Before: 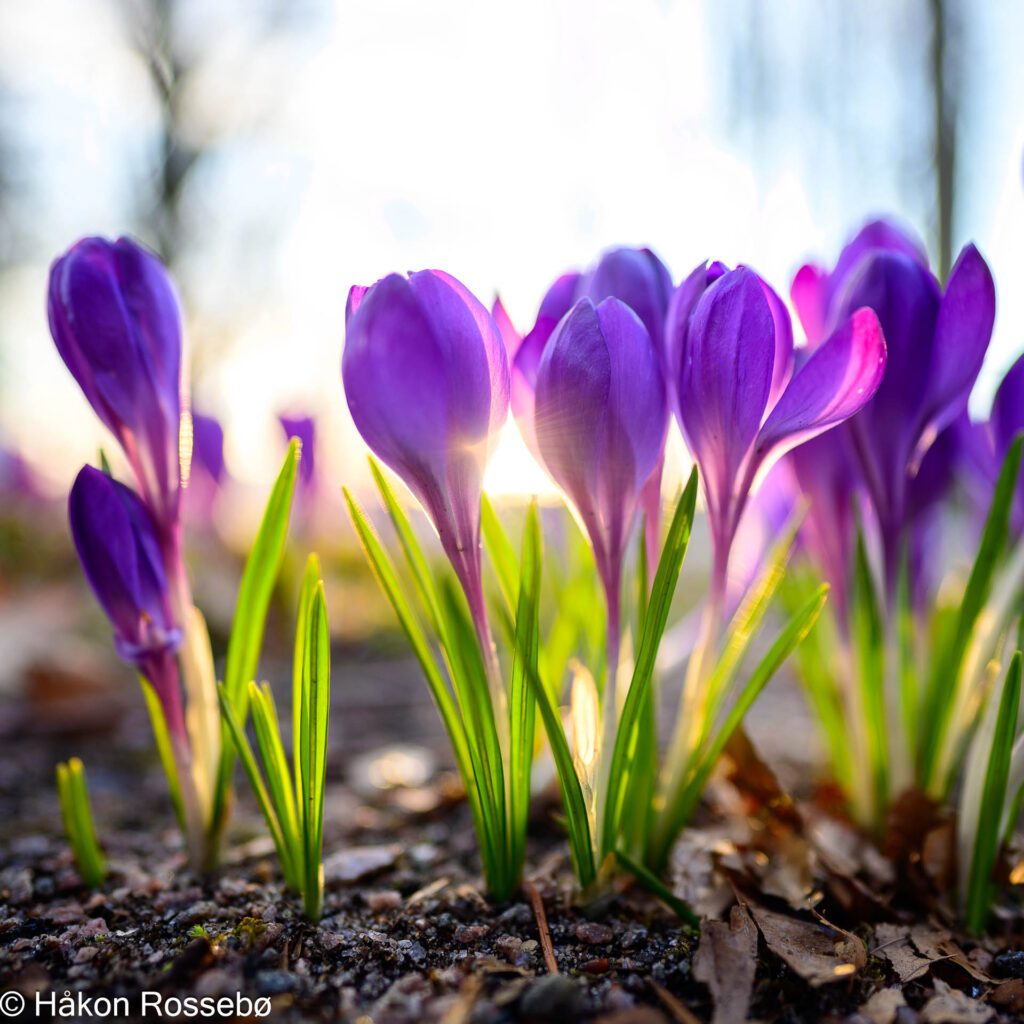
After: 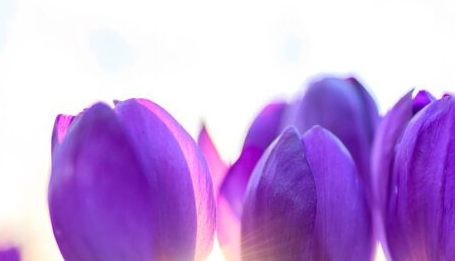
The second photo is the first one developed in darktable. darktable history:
crop: left 28.751%, top 16.793%, right 26.785%, bottom 57.674%
